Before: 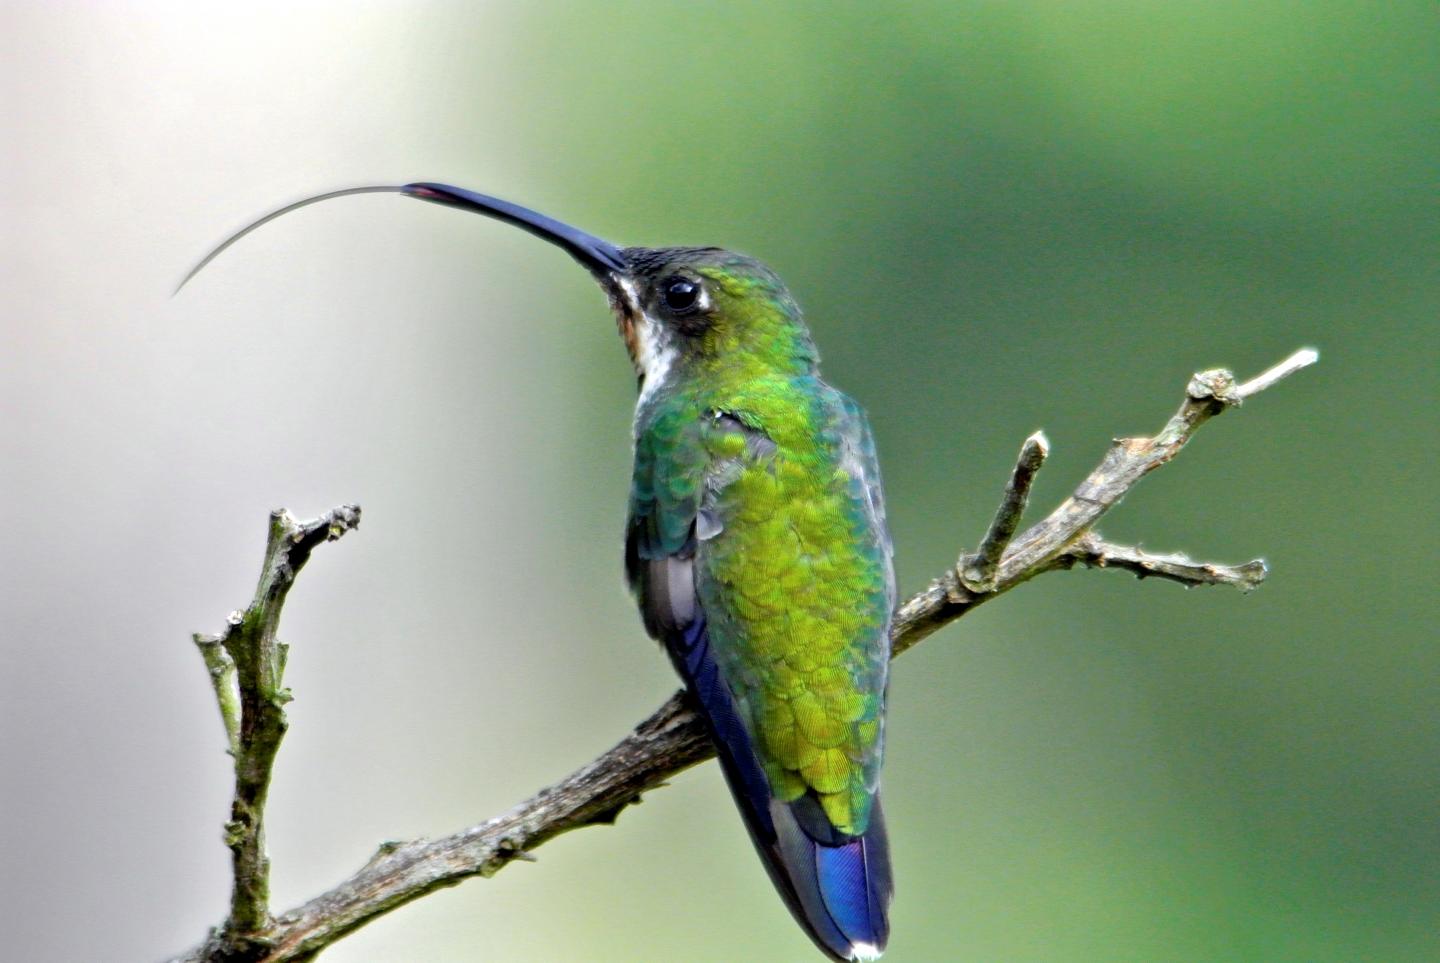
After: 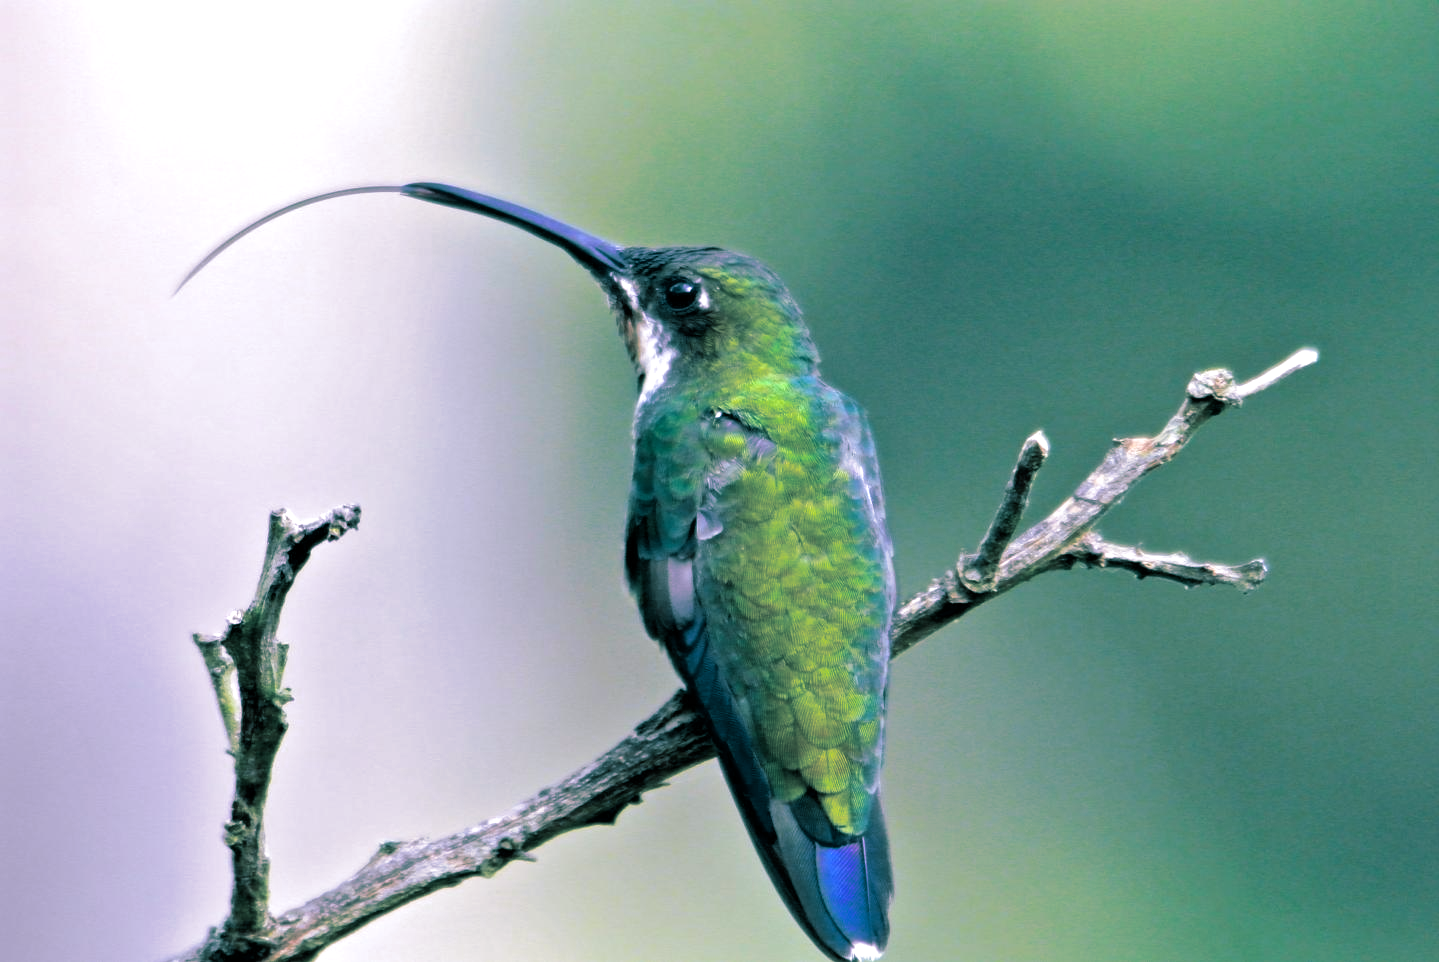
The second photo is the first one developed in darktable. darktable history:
white balance: red 1.042, blue 1.17
split-toning: shadows › hue 186.43°, highlights › hue 49.29°, compress 30.29%
